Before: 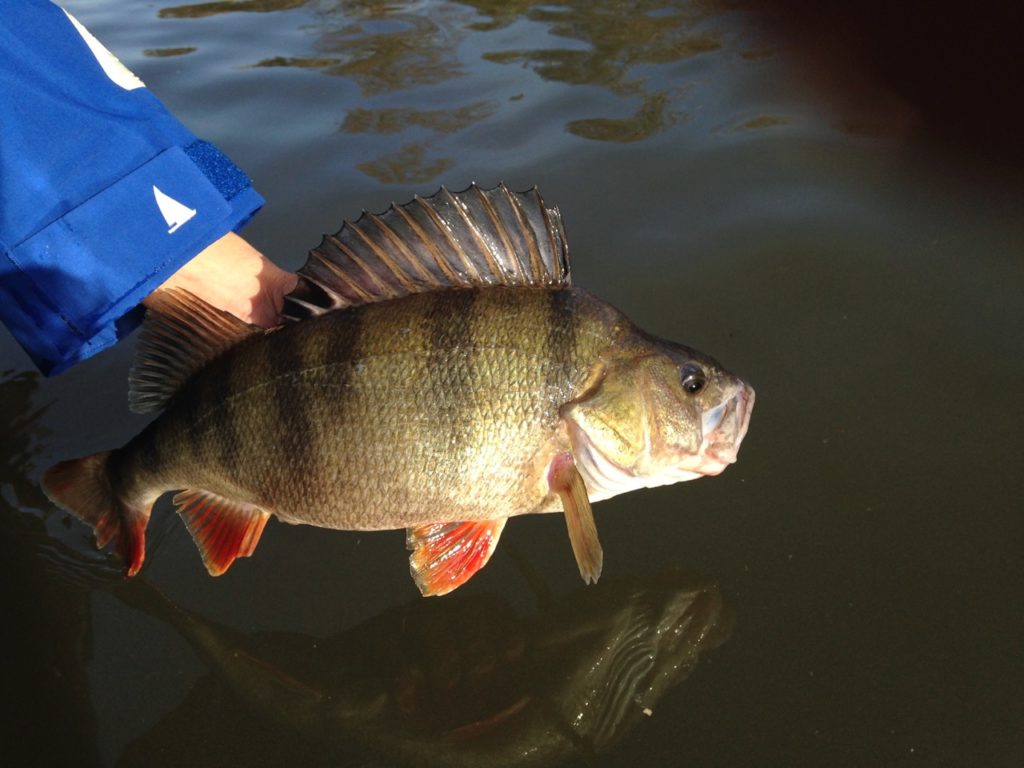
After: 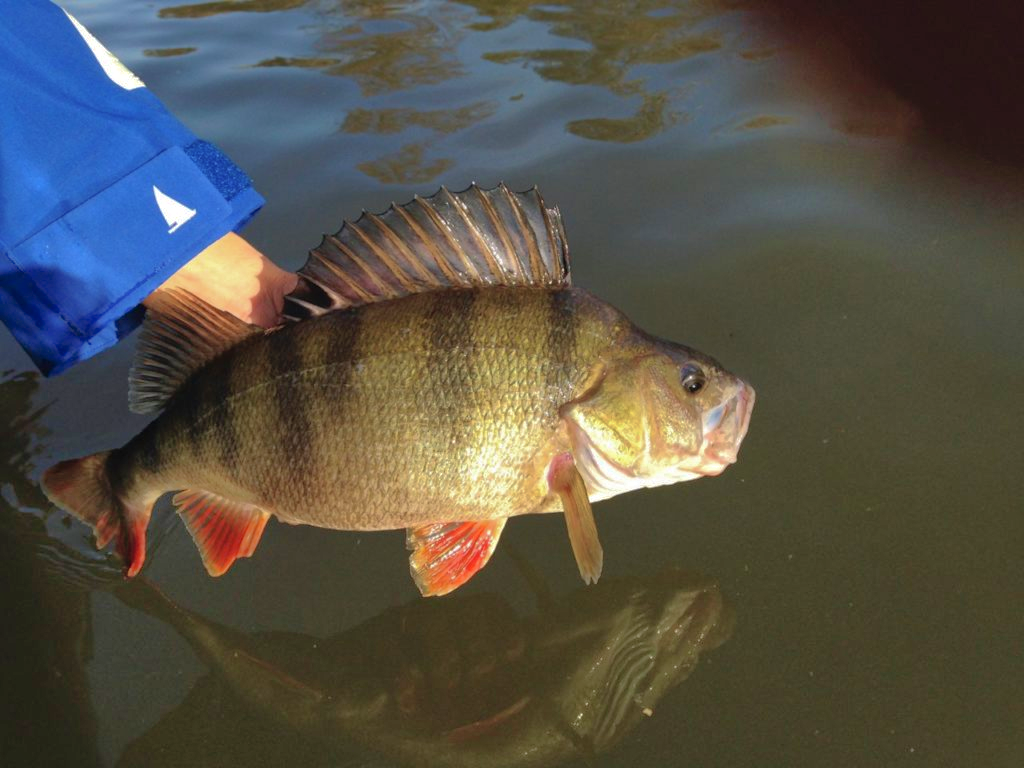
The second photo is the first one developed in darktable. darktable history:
tone equalizer: on, module defaults
velvia: on, module defaults
shadows and highlights: shadows 60, highlights -60
